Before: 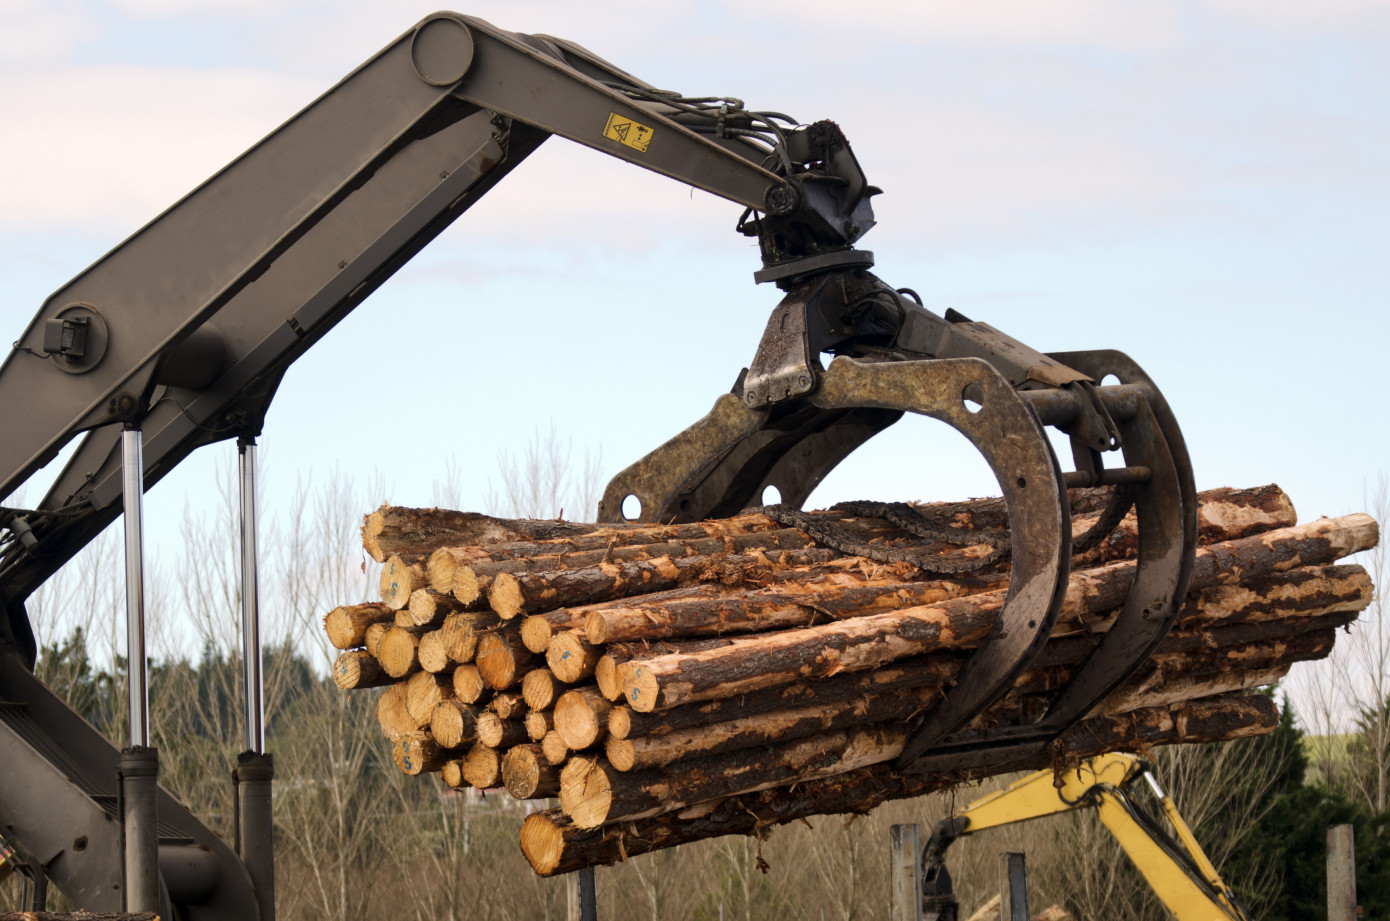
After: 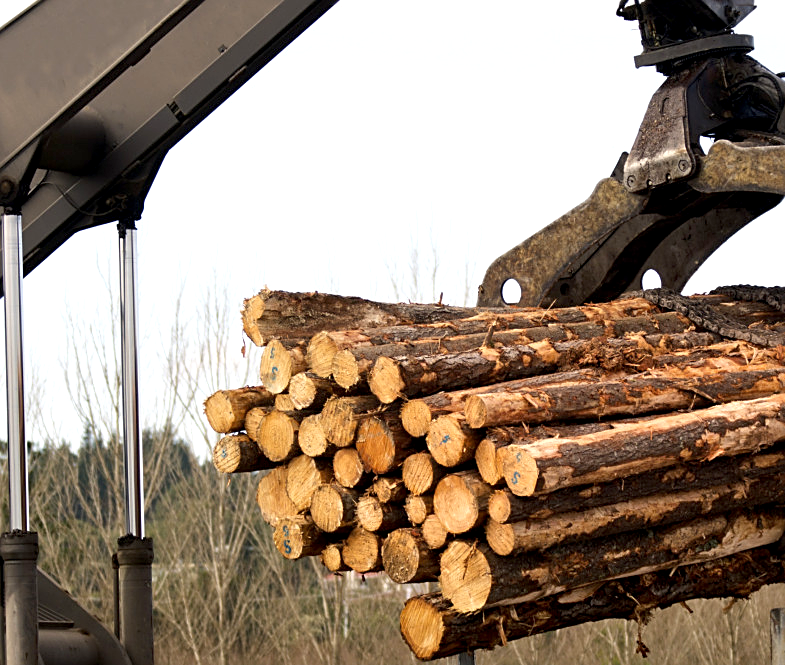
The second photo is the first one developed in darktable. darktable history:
sharpen: on, module defaults
crop: left 8.676%, top 23.557%, right 34.805%, bottom 4.236%
exposure: black level correction 0.005, exposure 0.415 EV, compensate highlight preservation false
